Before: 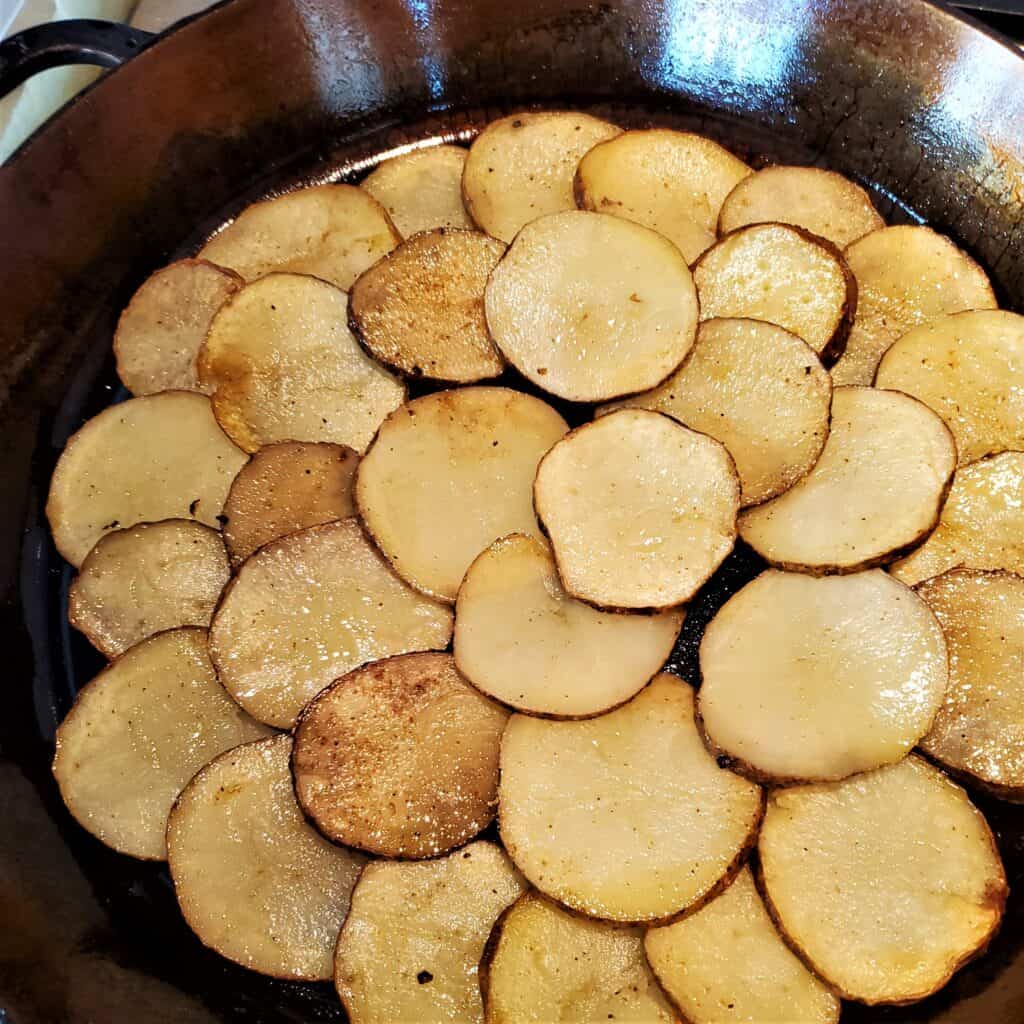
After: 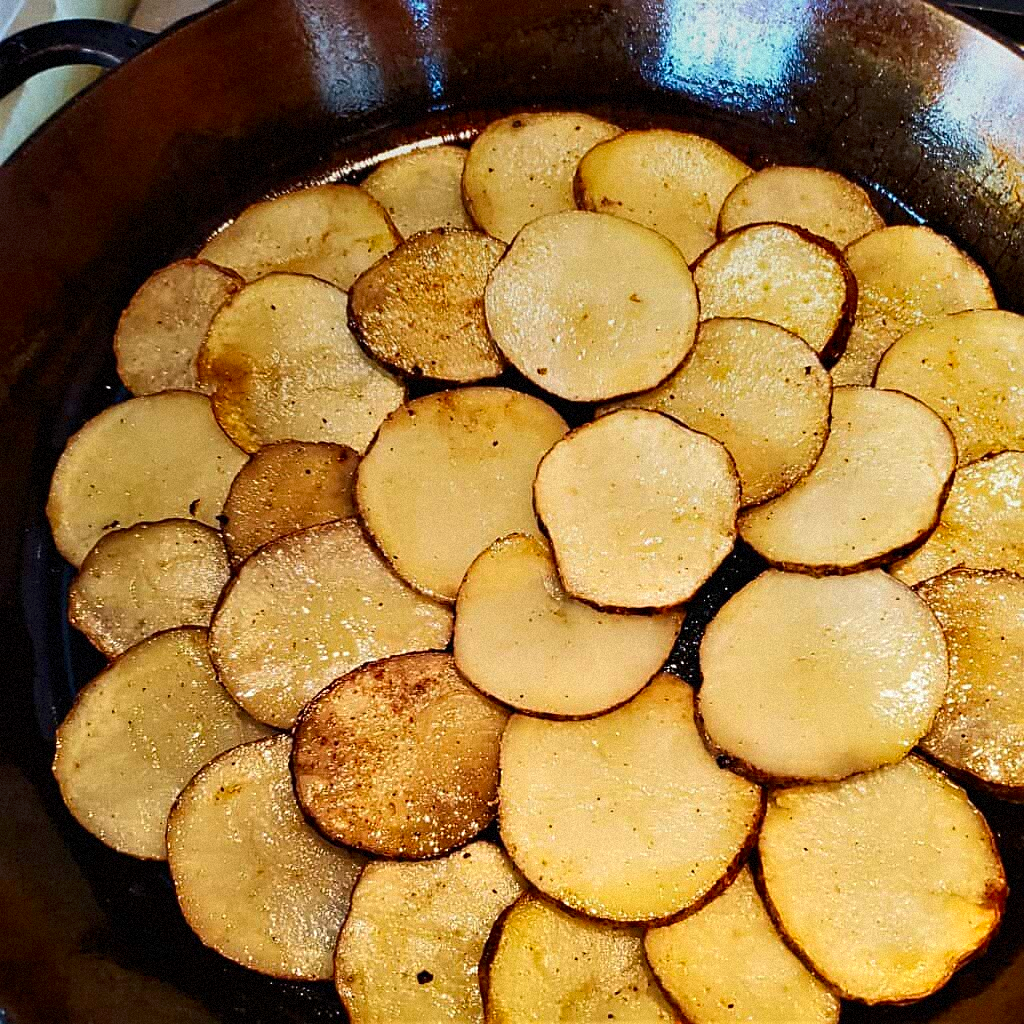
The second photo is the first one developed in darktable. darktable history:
grain: mid-tones bias 0%
contrast brightness saturation: contrast 0.18, saturation 0.3
graduated density: on, module defaults
sharpen: on, module defaults
